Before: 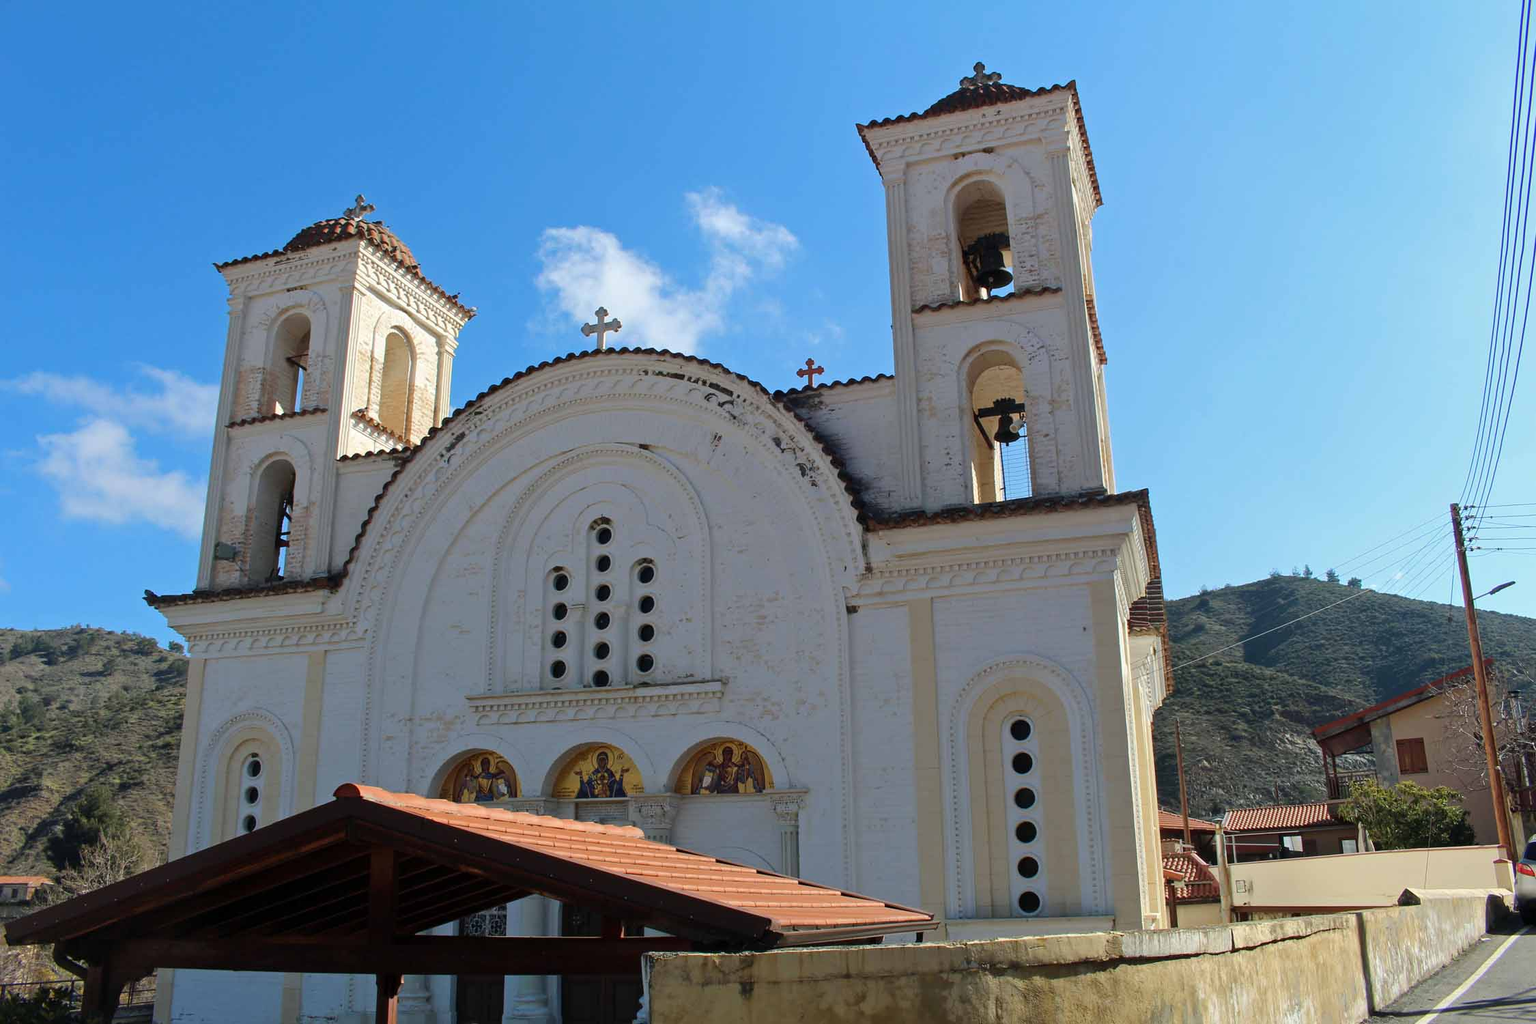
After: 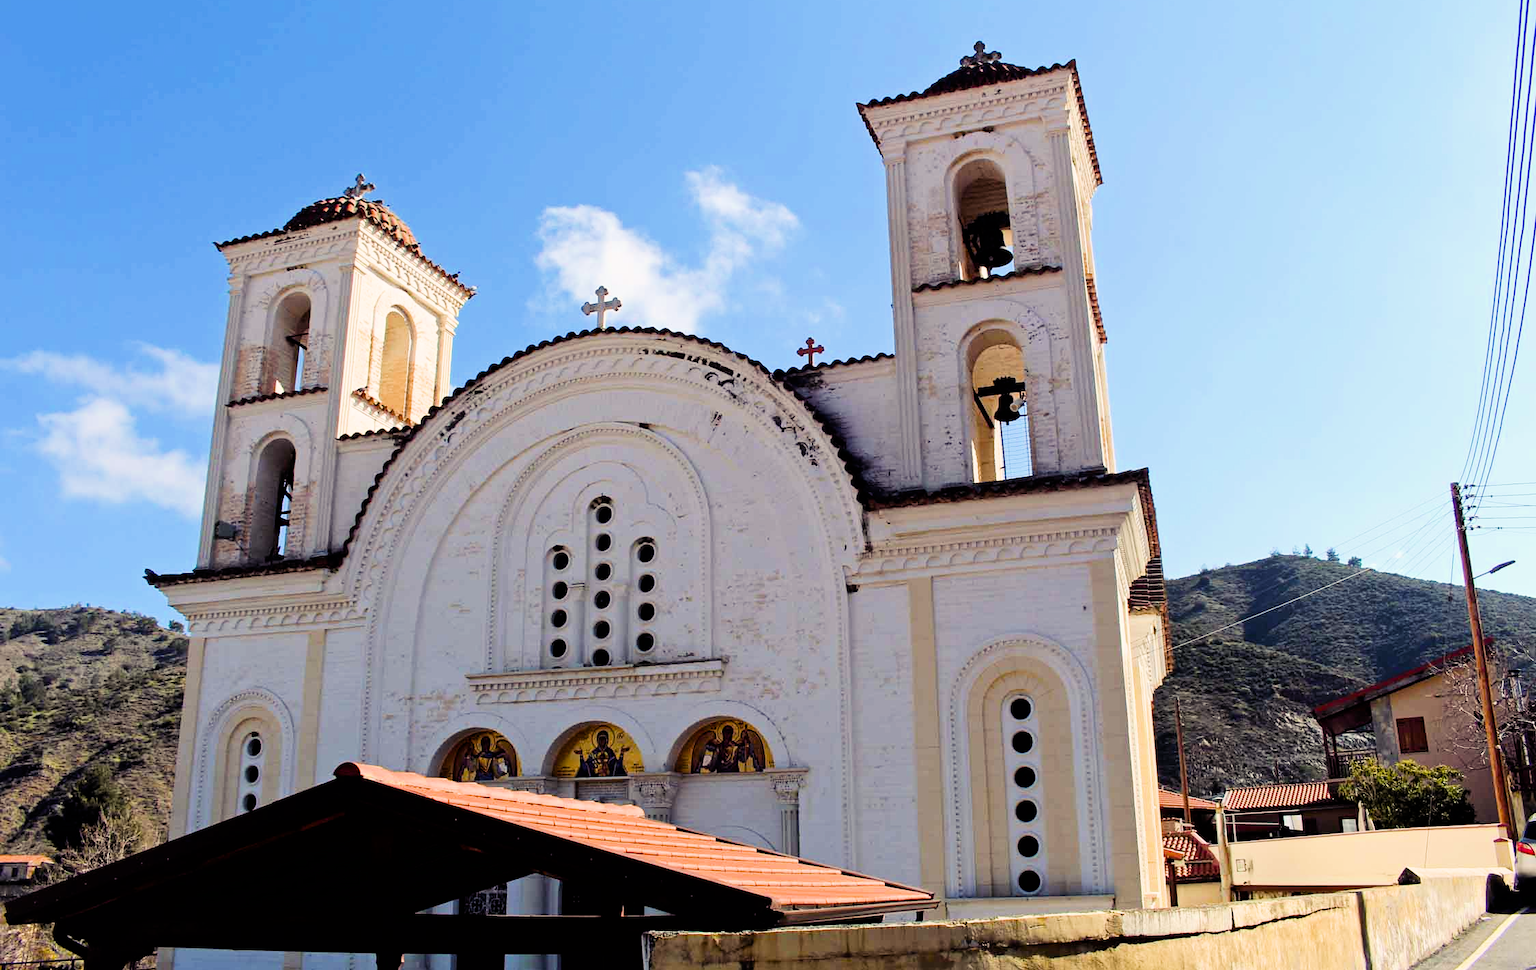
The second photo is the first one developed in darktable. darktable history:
exposure: black level correction 0.001, exposure 0.499 EV, compensate exposure bias true, compensate highlight preservation false
filmic rgb: black relative exposure -5.15 EV, white relative exposure 3.96 EV, hardness 2.88, contrast 1.3
crop and rotate: top 2.113%, bottom 3.078%
color balance rgb: shadows lift › luminance 0.335%, shadows lift › chroma 6.905%, shadows lift › hue 300.41°, highlights gain › chroma 3.078%, highlights gain › hue 60.12°, perceptual saturation grading › global saturation 20%, perceptual saturation grading › highlights -14.184%, perceptual saturation grading › shadows 49.242%, perceptual brilliance grading › global brilliance 15.748%, perceptual brilliance grading › shadows -34.888%
